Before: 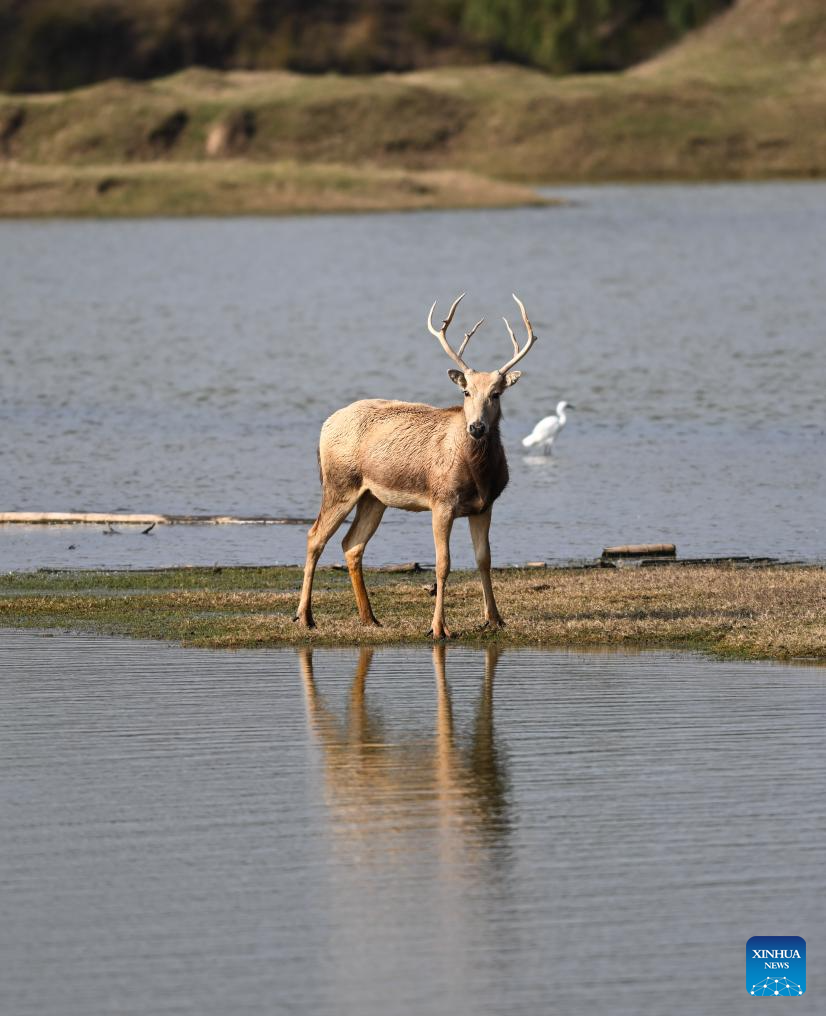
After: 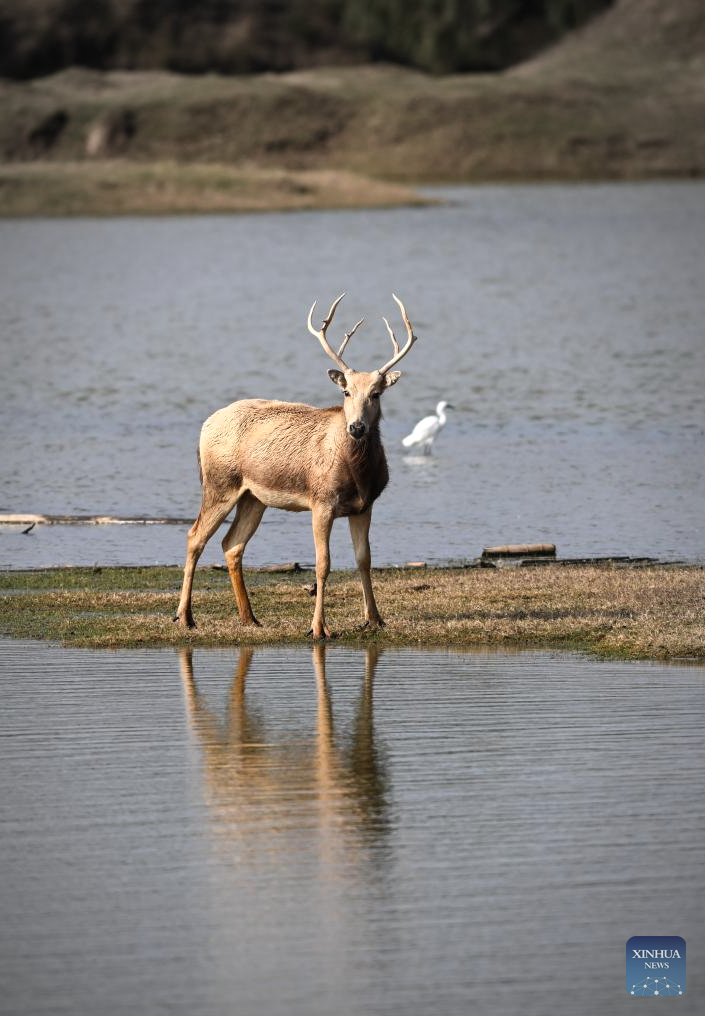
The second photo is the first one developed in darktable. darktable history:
shadows and highlights: radius 44.78, white point adjustment 6.64, compress 79.65%, highlights color adjustment 78.42%, soften with gaussian
exposure: exposure -0.116 EV, compensate exposure bias true, compensate highlight preservation false
crop and rotate: left 14.584%
vignetting: fall-off start 64.63%, center (-0.034, 0.148), width/height ratio 0.881
